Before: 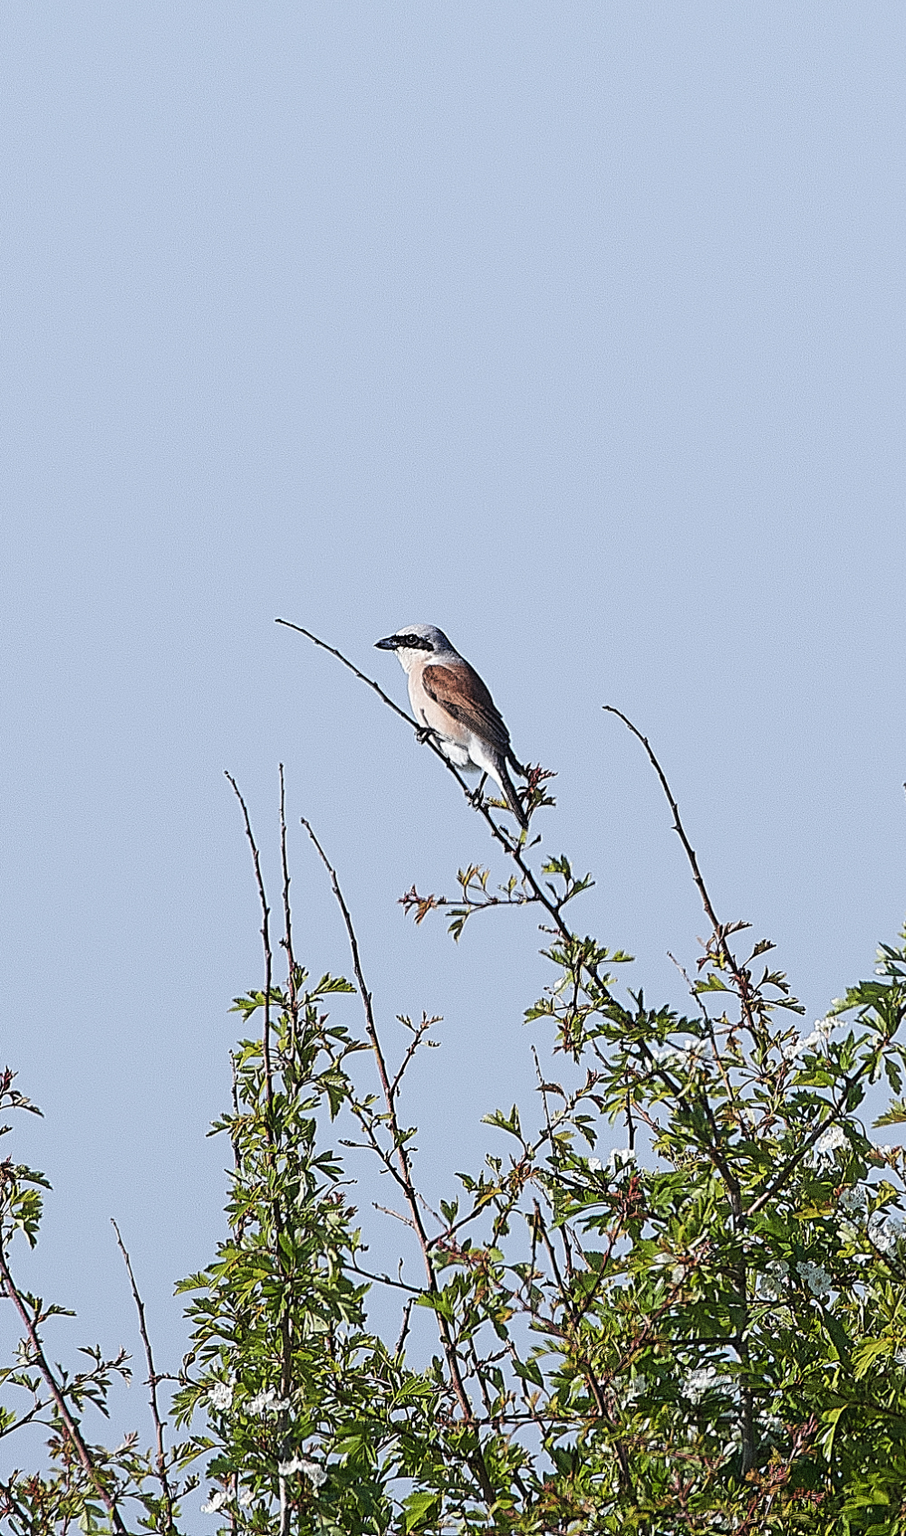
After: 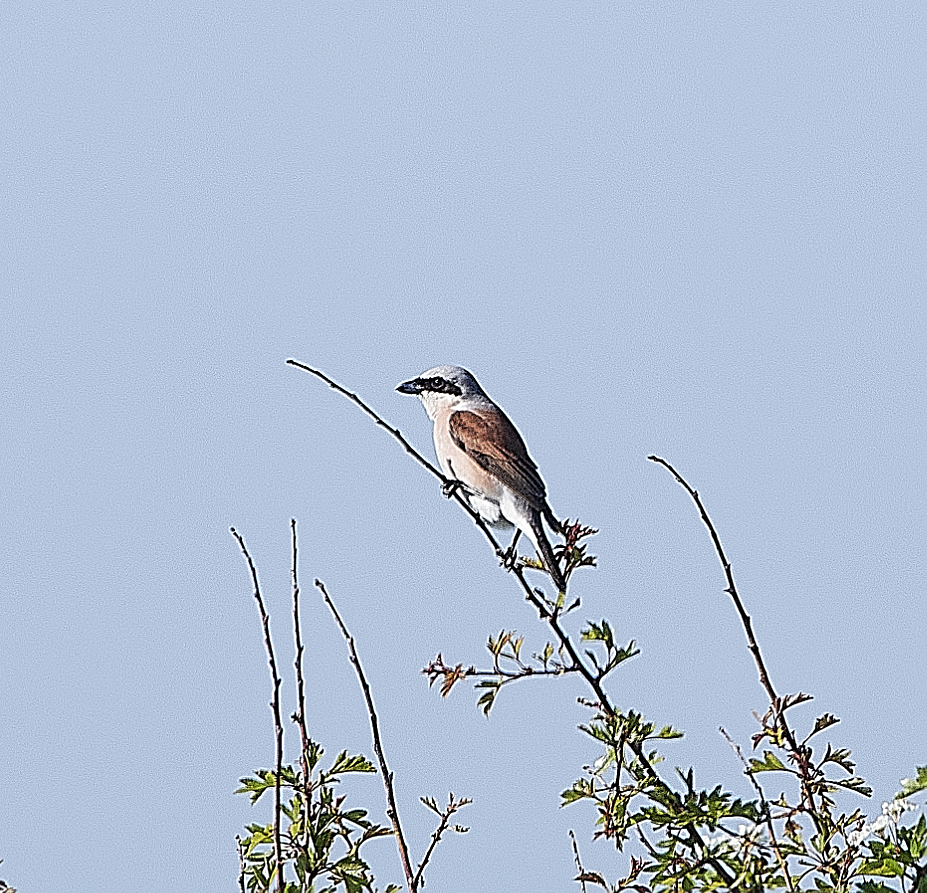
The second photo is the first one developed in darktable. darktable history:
crop: left 1.795%, top 19.099%, right 5.417%, bottom 28.213%
sharpen: on, module defaults
